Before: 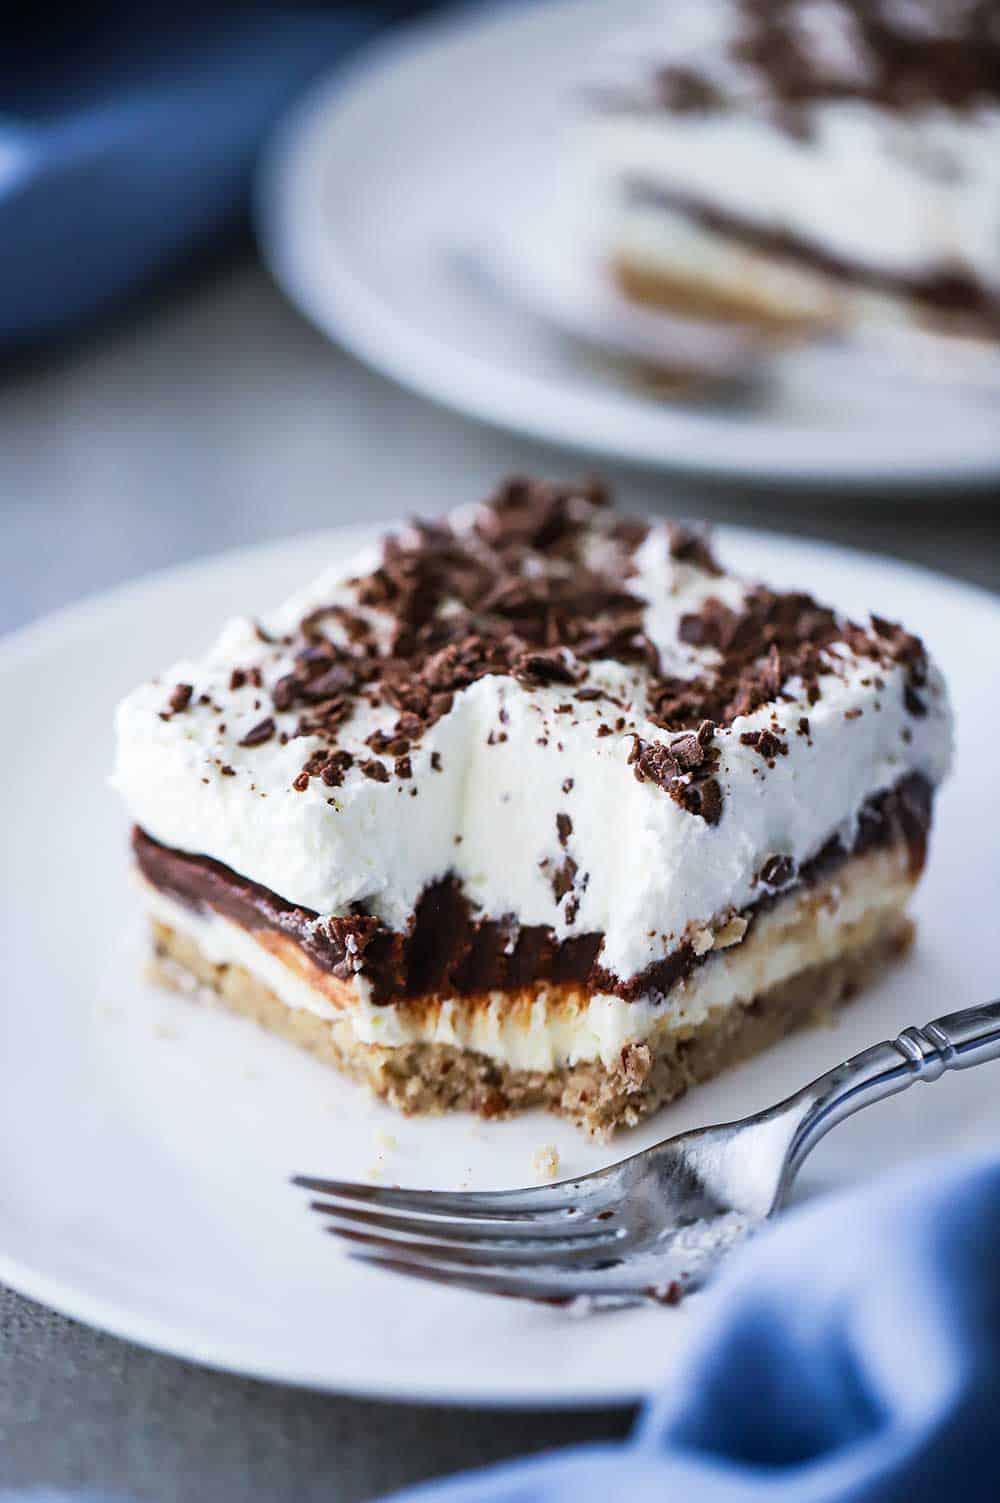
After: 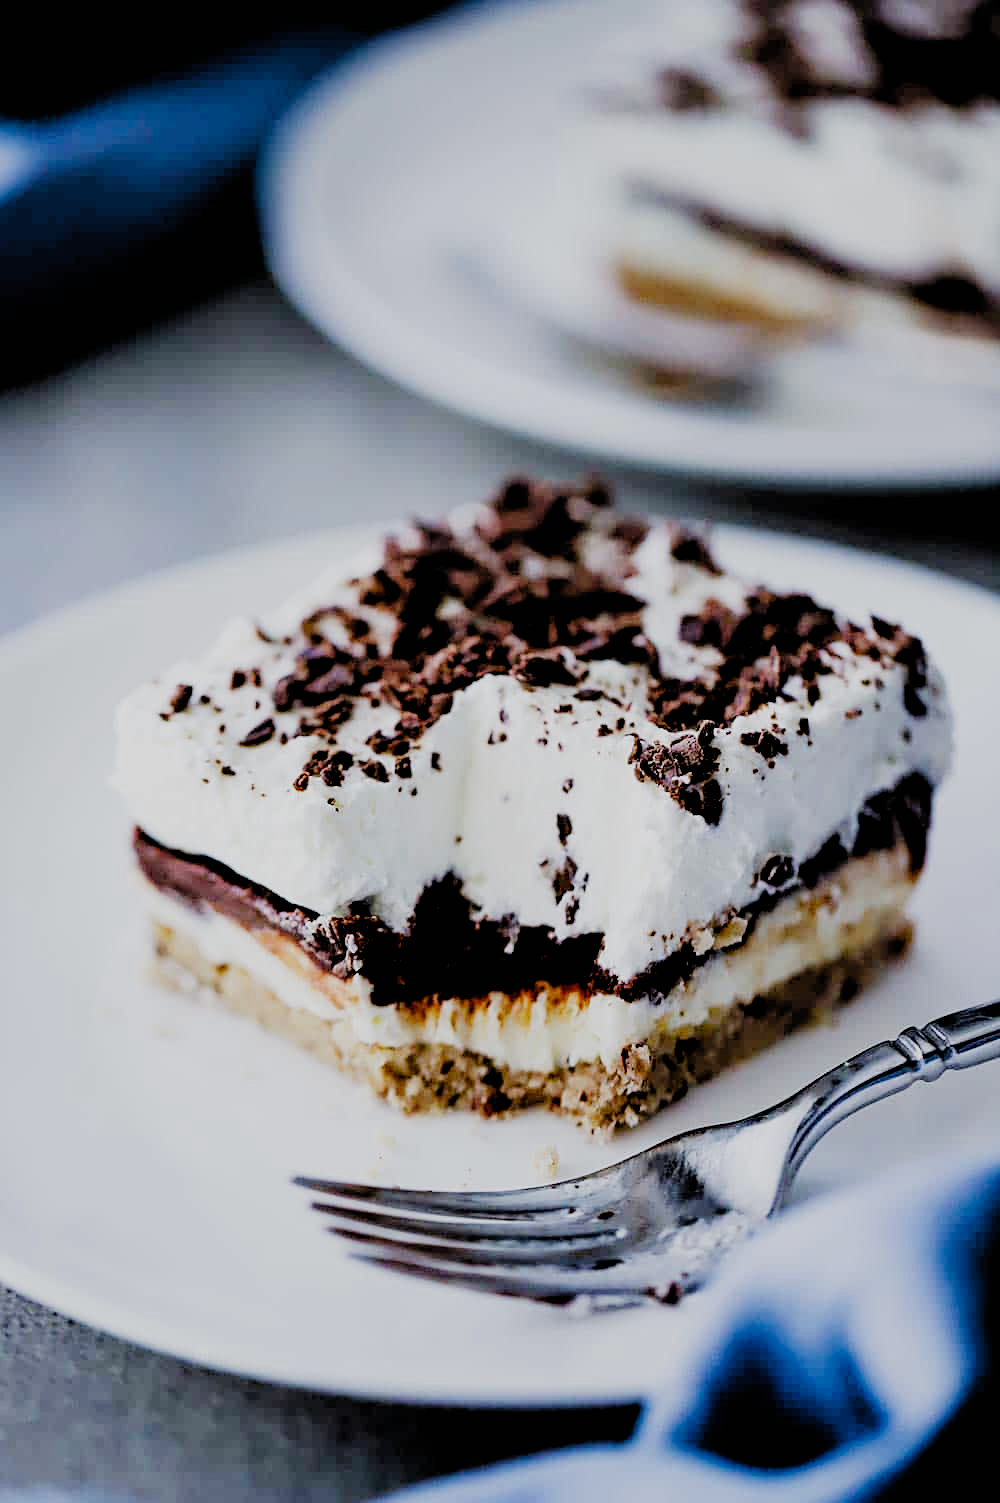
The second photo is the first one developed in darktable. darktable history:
sharpen: amount 0.211
filmic rgb: black relative exposure -3 EV, white relative exposure 4.56 EV, hardness 1.74, contrast 1.247, preserve chrominance no, color science v5 (2021)
